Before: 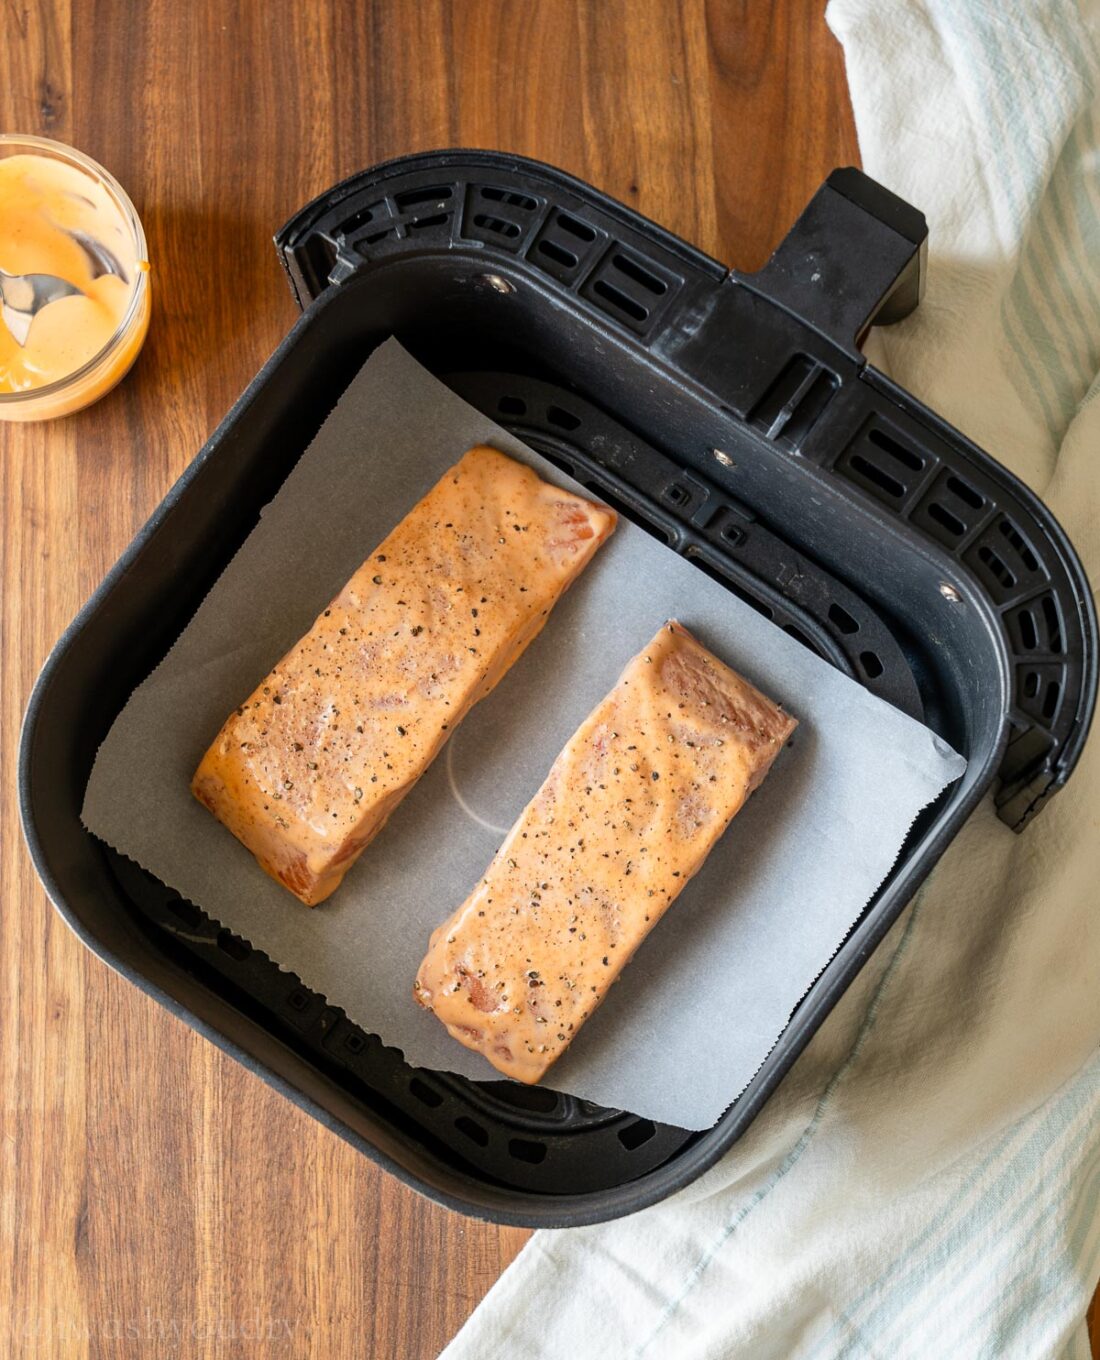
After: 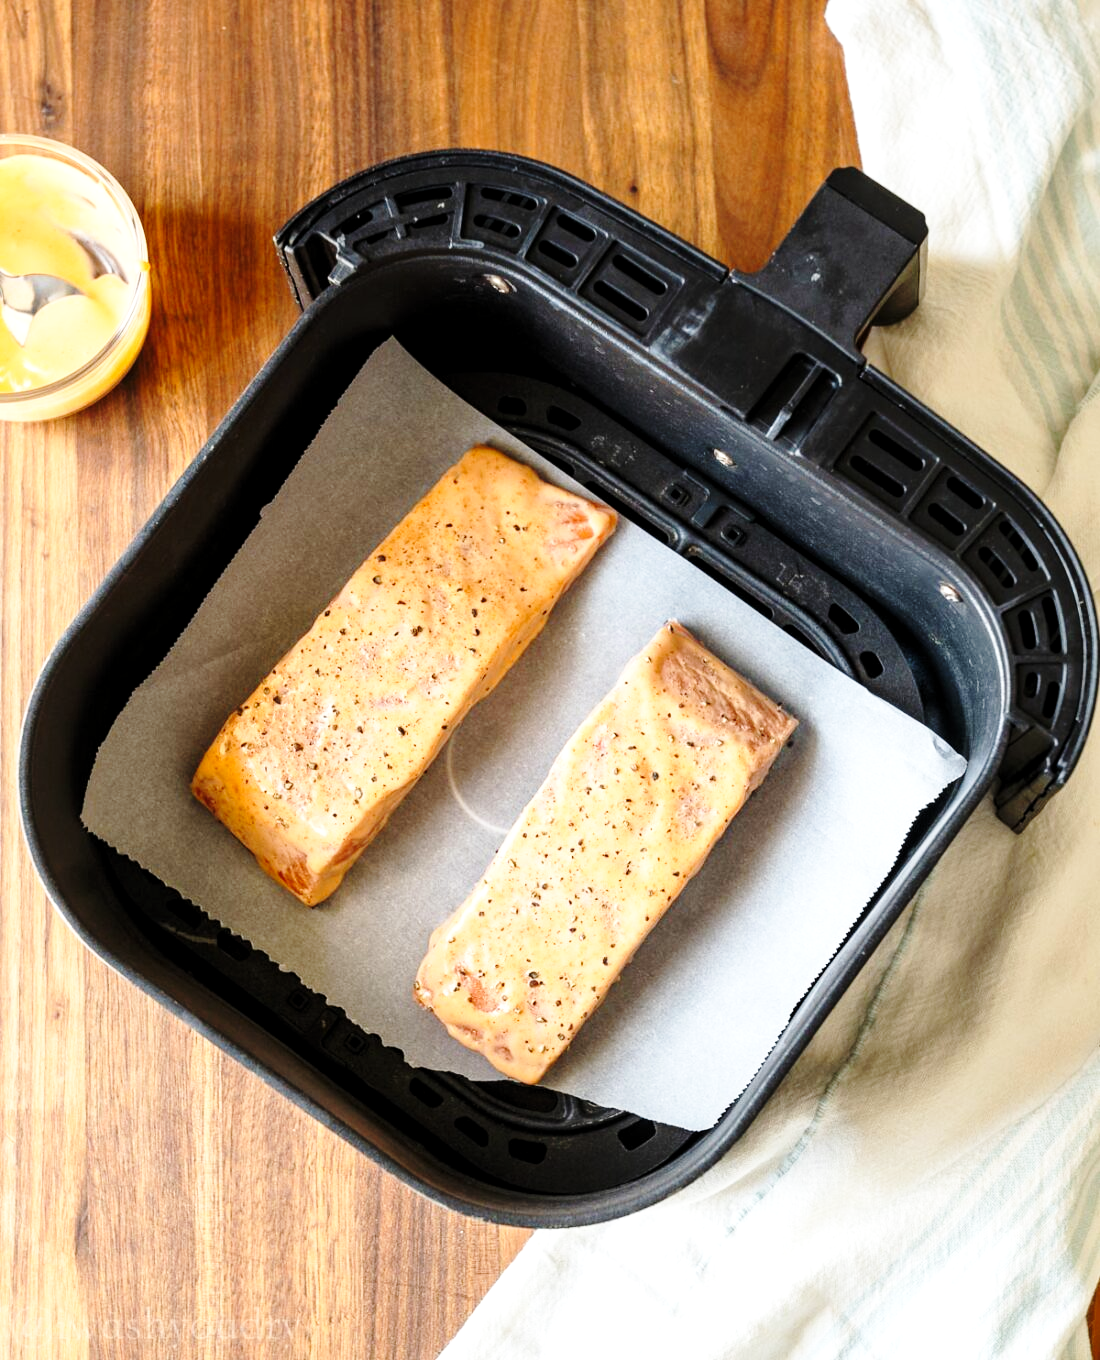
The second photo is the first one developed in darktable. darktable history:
levels: levels [0.016, 0.492, 0.969]
contrast brightness saturation: saturation -0.061
base curve: curves: ch0 [(0, 0) (0.028, 0.03) (0.121, 0.232) (0.46, 0.748) (0.859, 0.968) (1, 1)], preserve colors none
